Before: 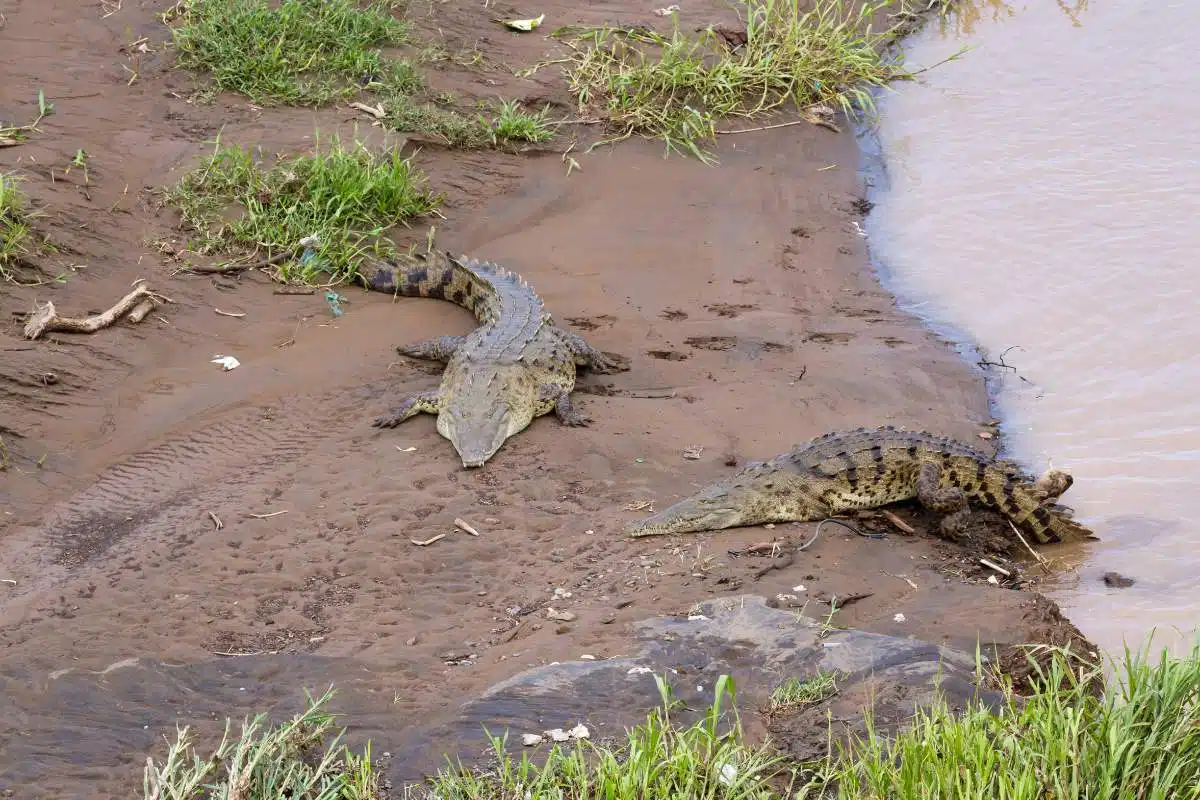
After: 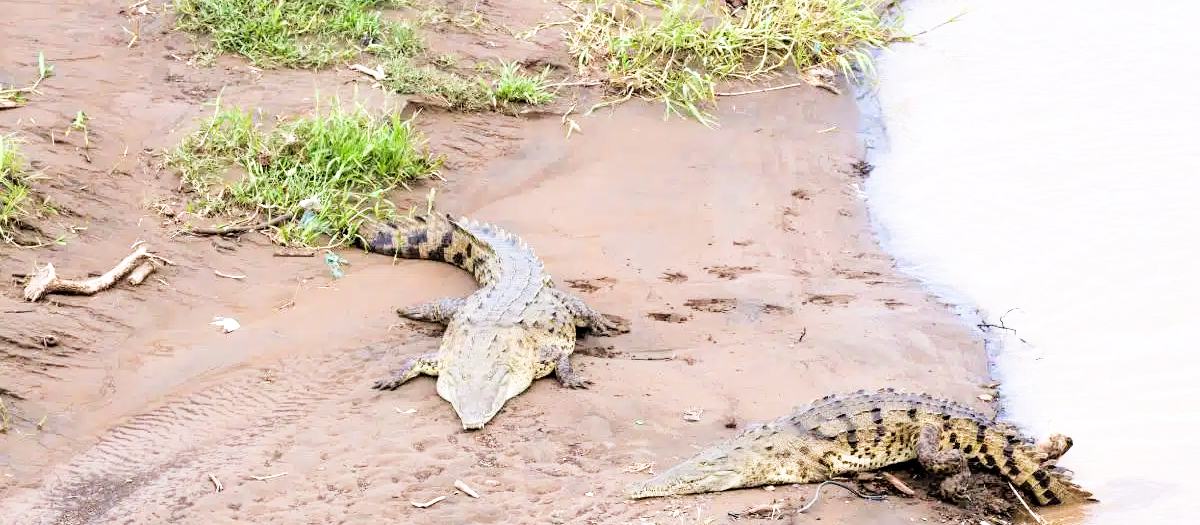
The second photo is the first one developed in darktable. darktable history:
crop and rotate: top 4.848%, bottom 29.503%
filmic rgb: black relative exposure -5 EV, white relative exposure 3.5 EV, hardness 3.19, contrast 1.2, highlights saturation mix -50%
exposure: black level correction 0, exposure 1.45 EV, compensate exposure bias true, compensate highlight preservation false
